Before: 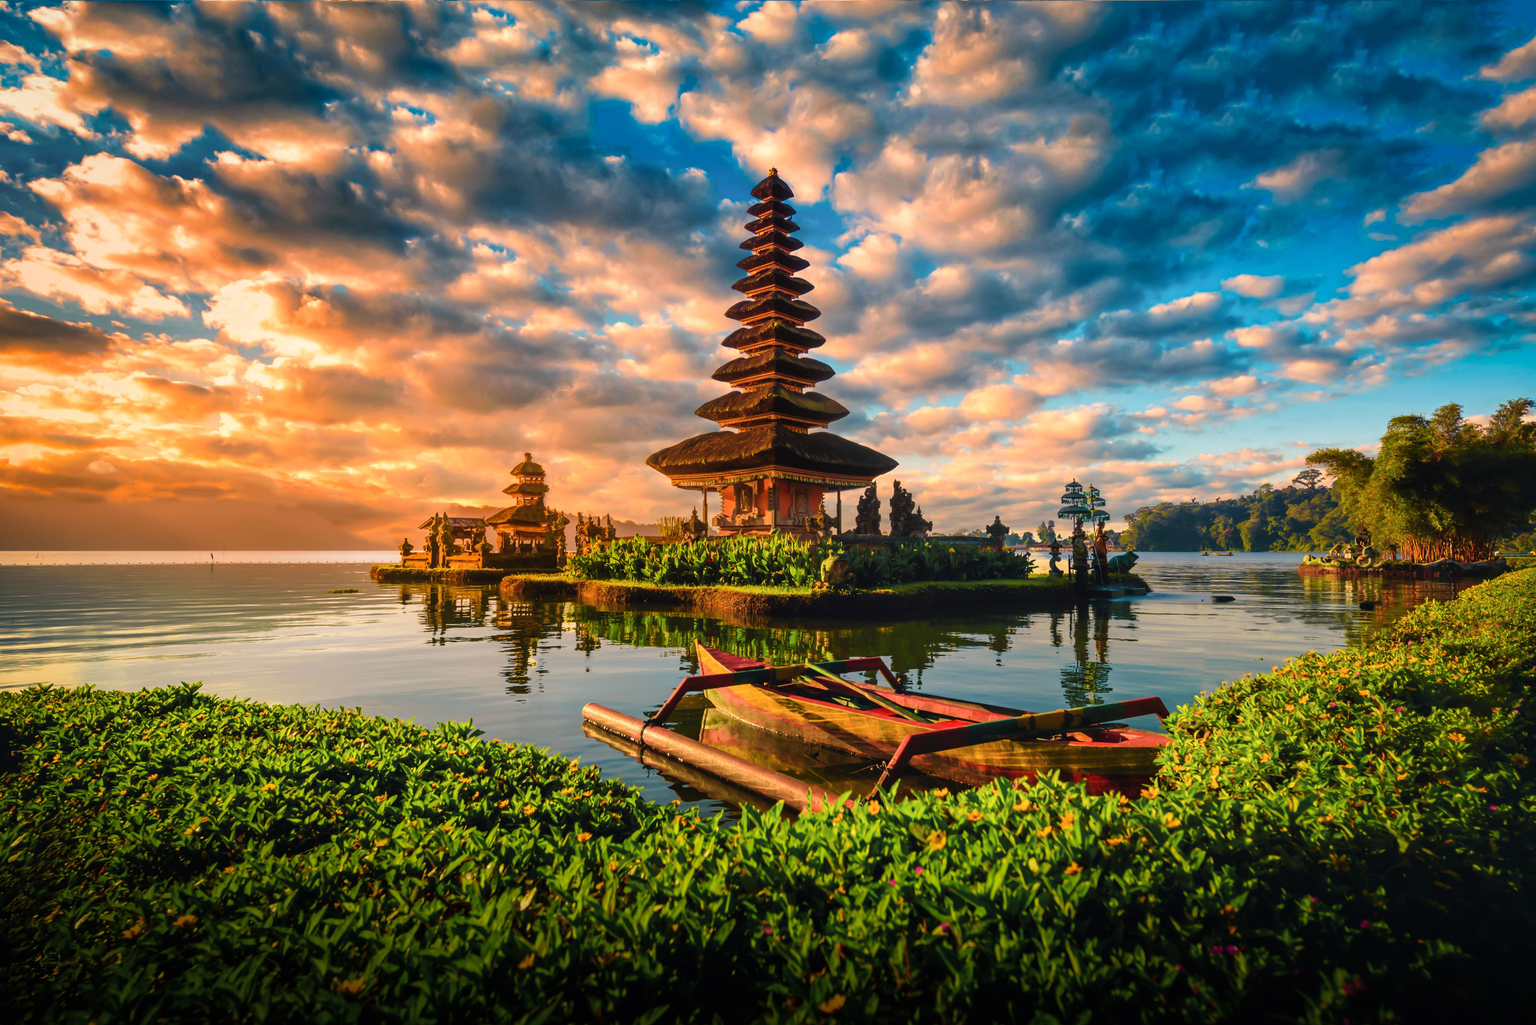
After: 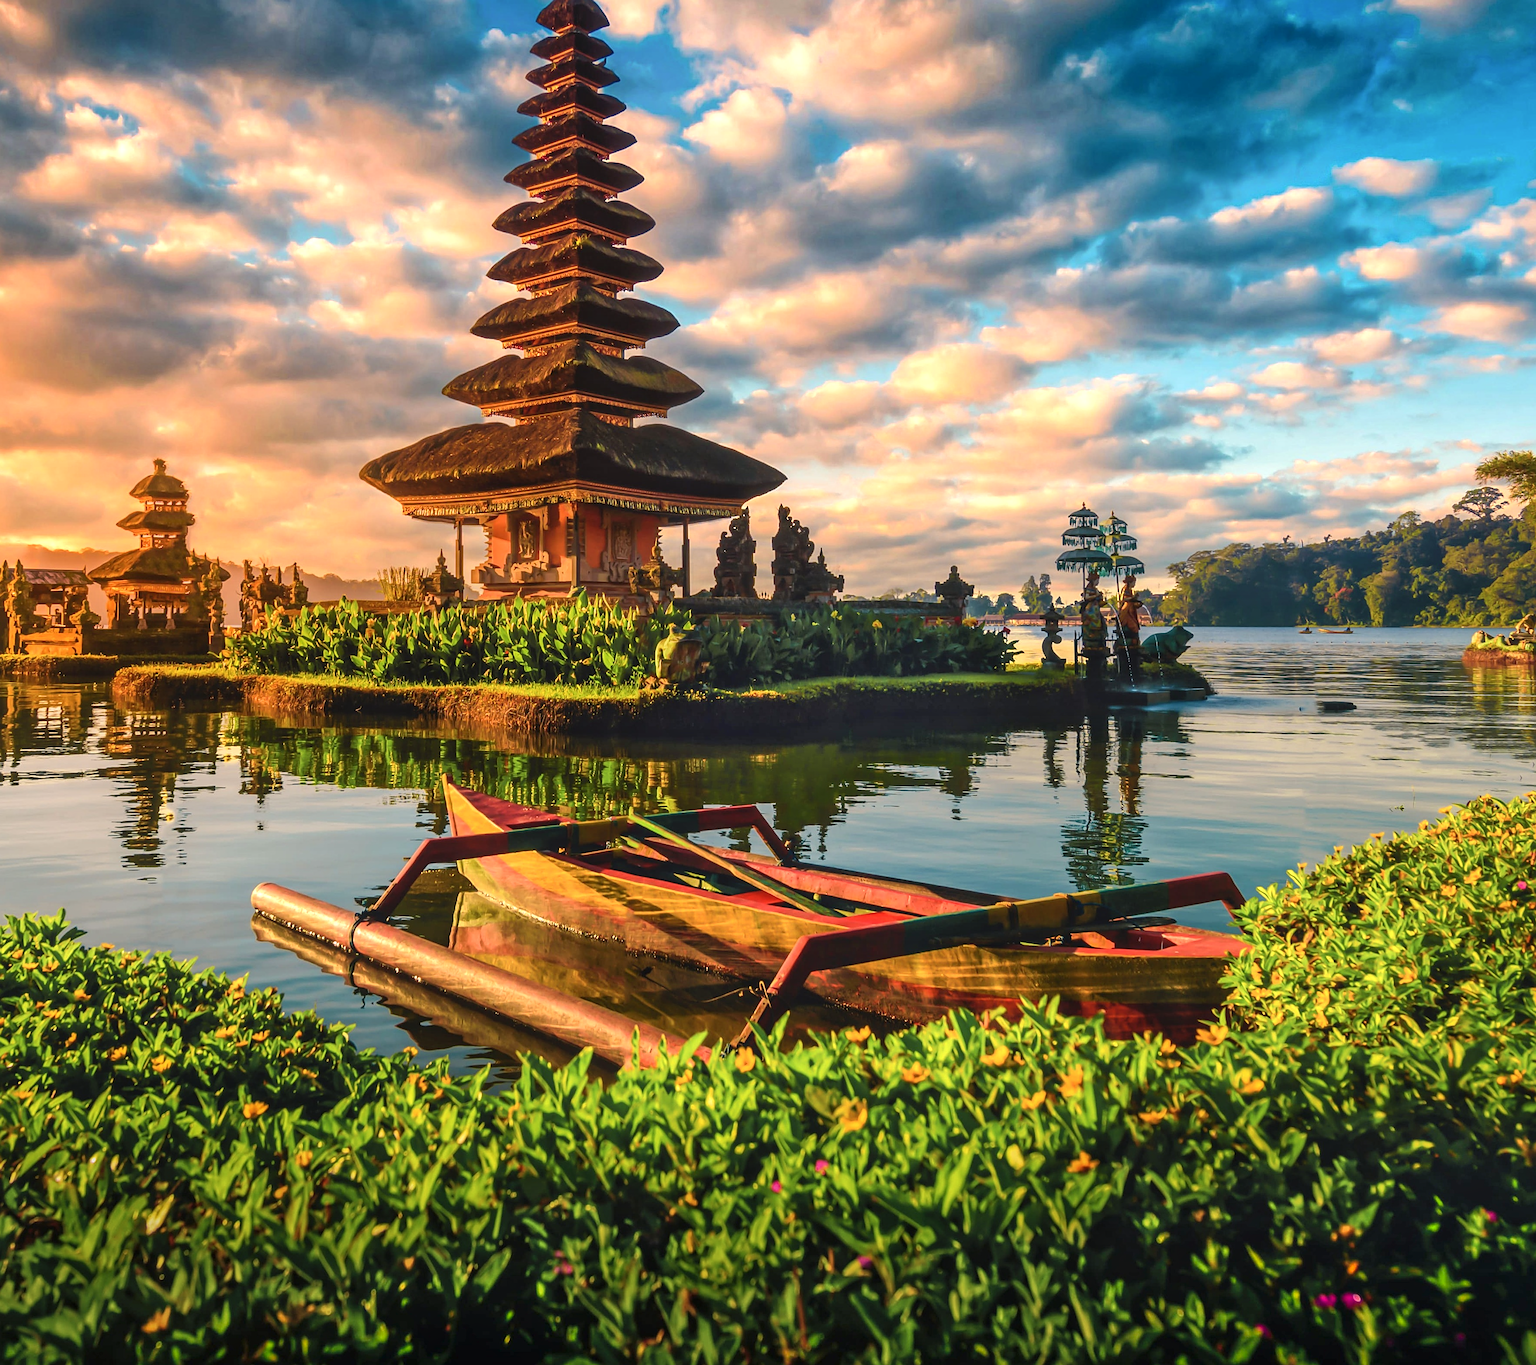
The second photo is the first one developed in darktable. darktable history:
tone equalizer: -7 EV 0.18 EV, -6 EV 0.12 EV, -5 EV 0.08 EV, -4 EV 0.04 EV, -2 EV -0.02 EV, -1 EV -0.04 EV, +0 EV -0.06 EV, luminance estimator HSV value / RGB max
exposure: exposure 0.178 EV, compensate exposure bias true, compensate highlight preservation false
sharpen: on, module defaults
crop and rotate: left 28.256%, top 17.734%, right 12.656%, bottom 3.573%
shadows and highlights: radius 44.78, white point adjustment 6.64, compress 79.65%, highlights color adjustment 78.42%, soften with gaussian
contrast equalizer: octaves 7, y [[0.6 ×6], [0.55 ×6], [0 ×6], [0 ×6], [0 ×6]], mix -0.3
local contrast: on, module defaults
